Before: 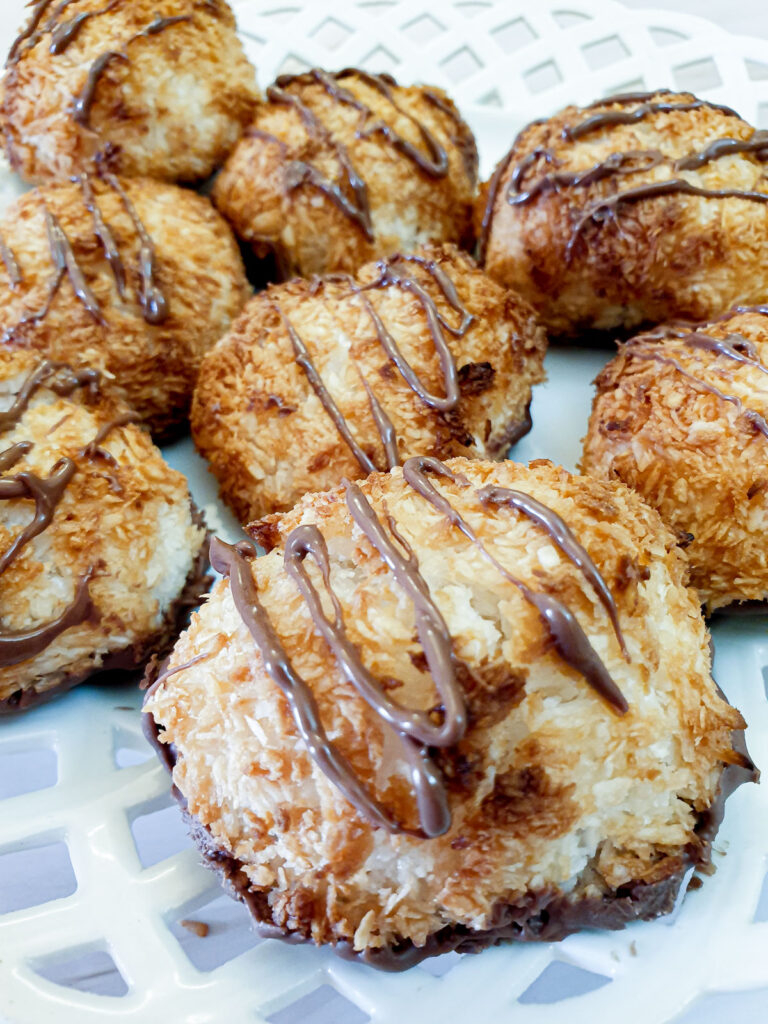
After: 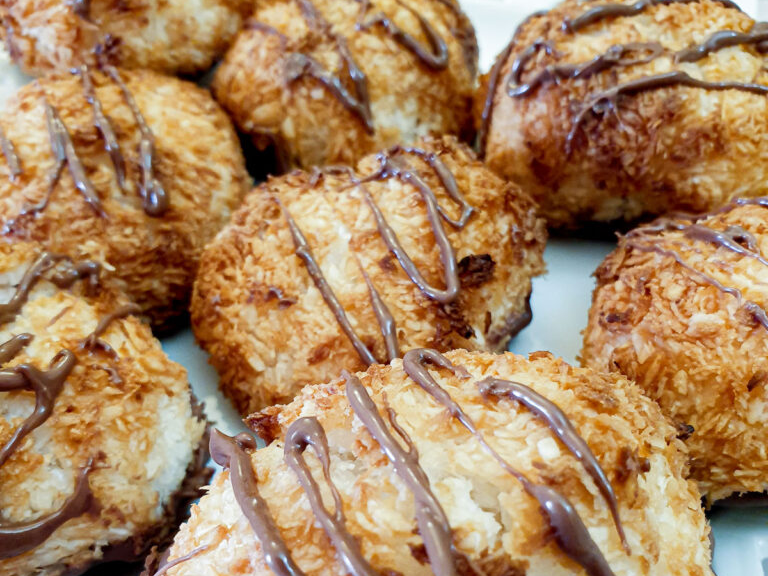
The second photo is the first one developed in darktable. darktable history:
crop and rotate: top 10.592%, bottom 33.082%
